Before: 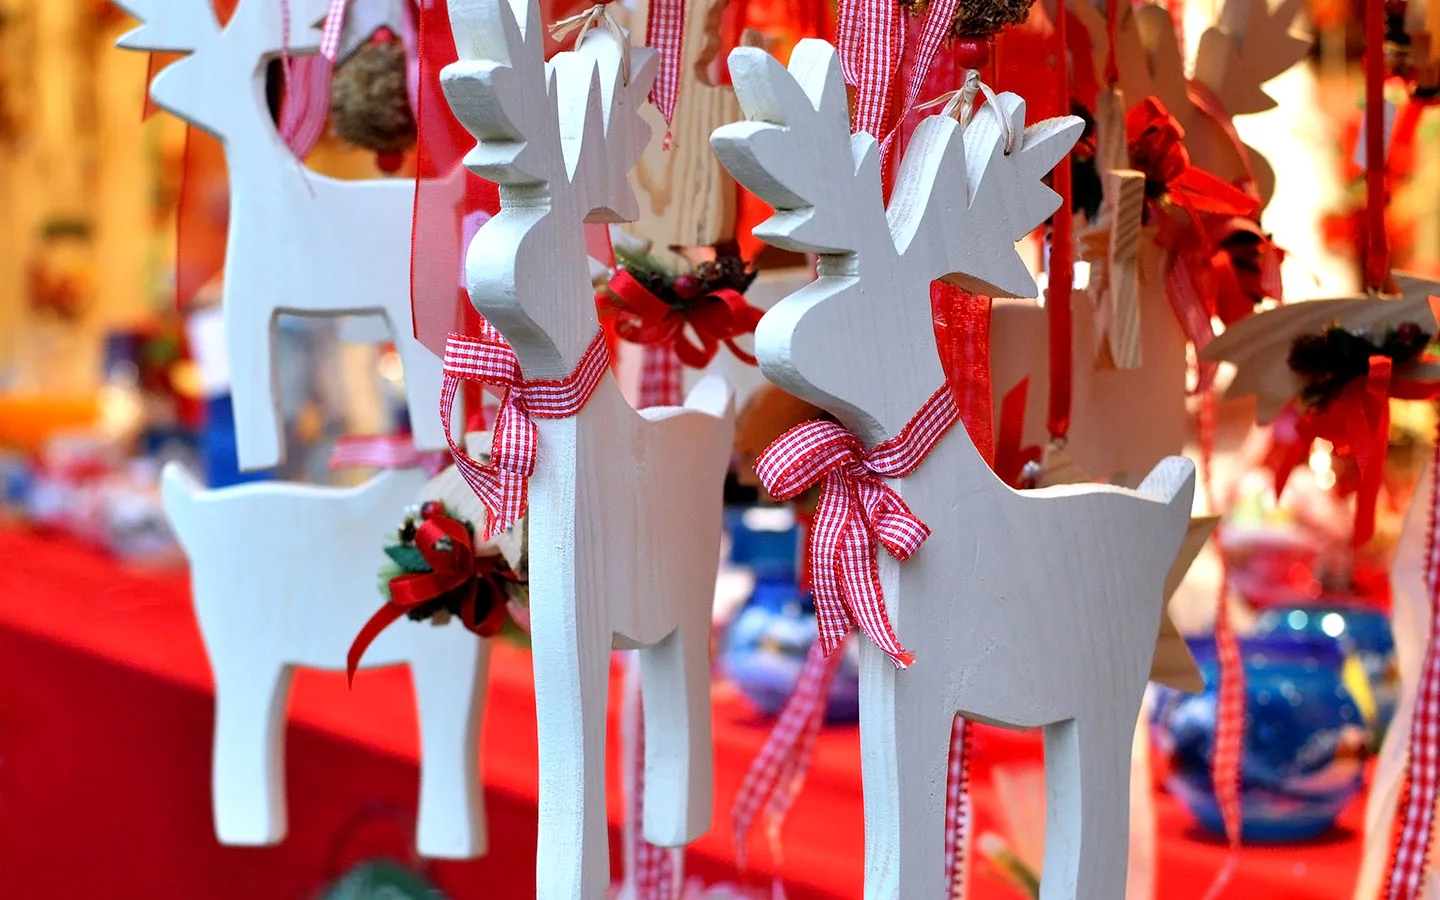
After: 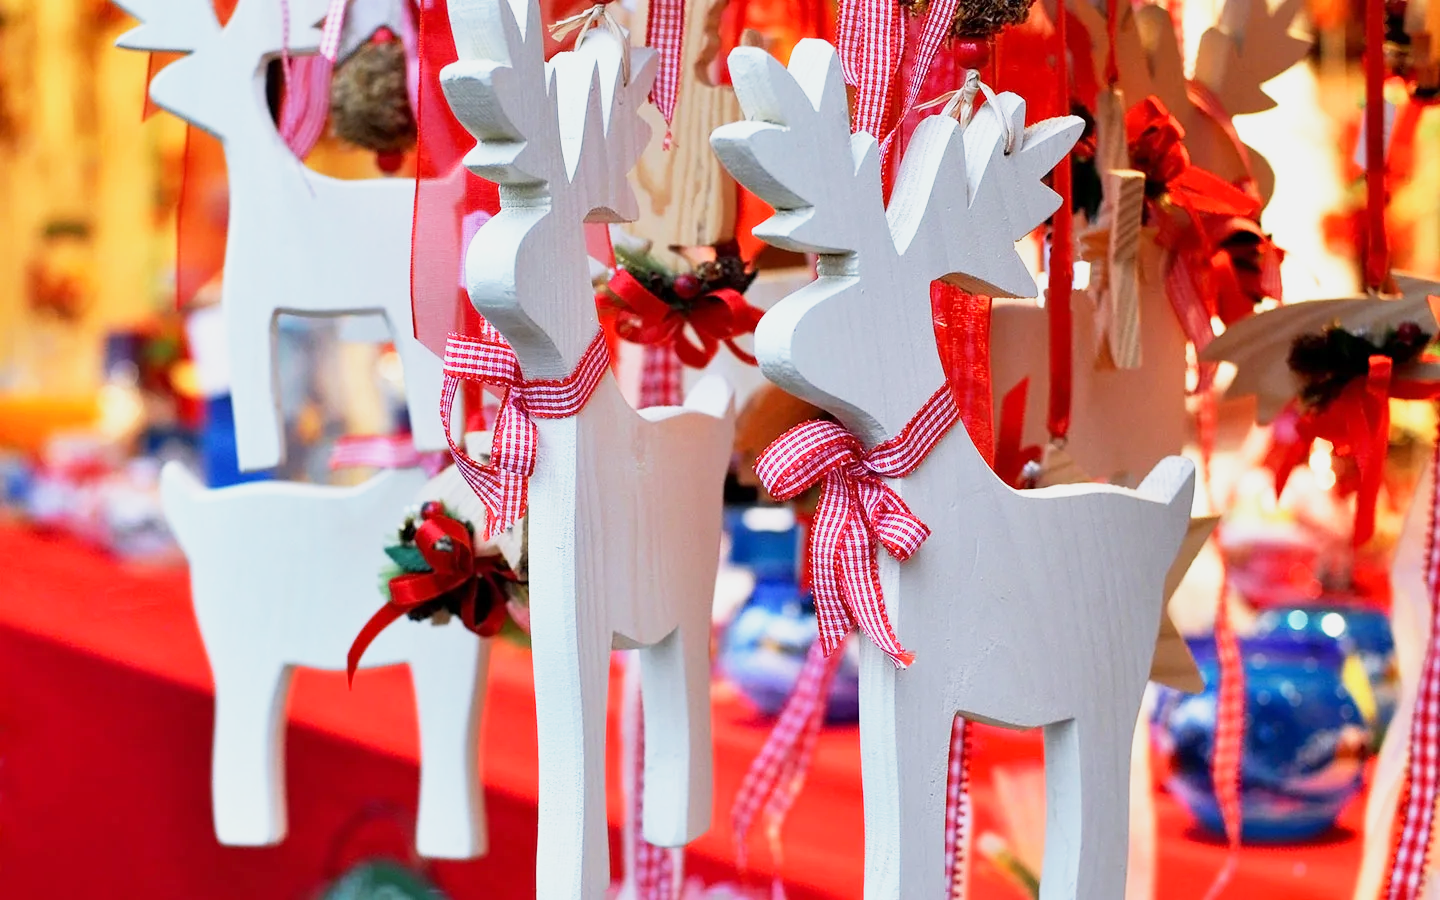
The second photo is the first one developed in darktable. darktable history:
base curve: curves: ch0 [(0, 0) (0.088, 0.125) (0.176, 0.251) (0.354, 0.501) (0.613, 0.749) (1, 0.877)], preserve colors none
tone equalizer: edges refinement/feathering 500, mask exposure compensation -1.57 EV, preserve details guided filter
